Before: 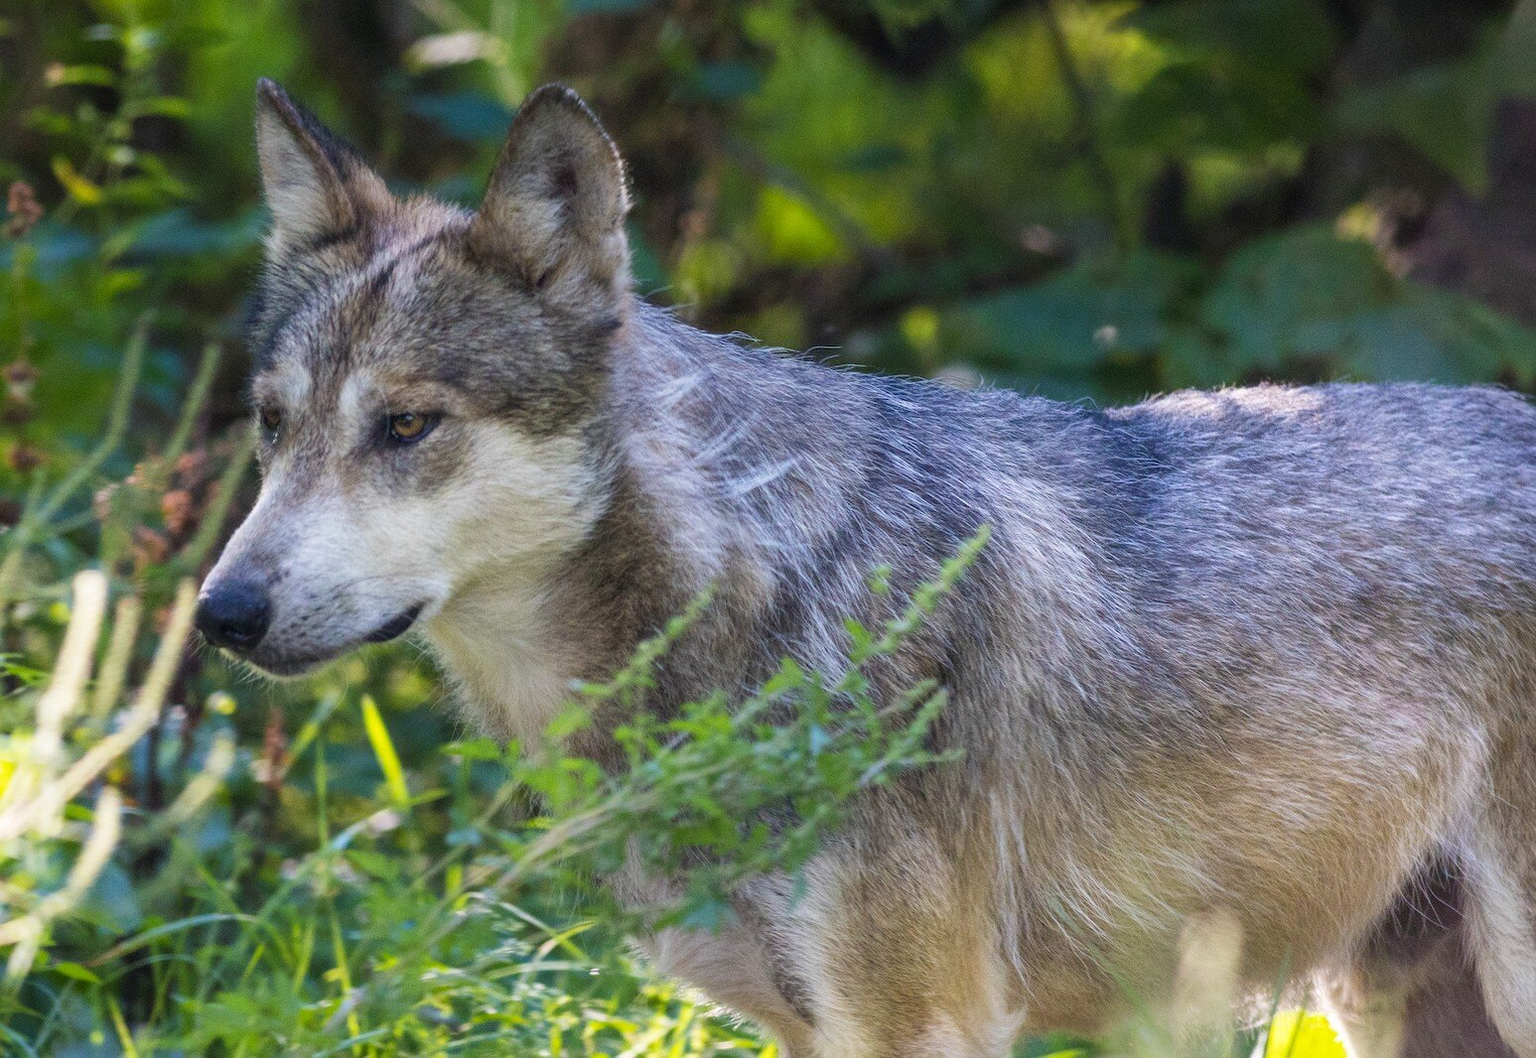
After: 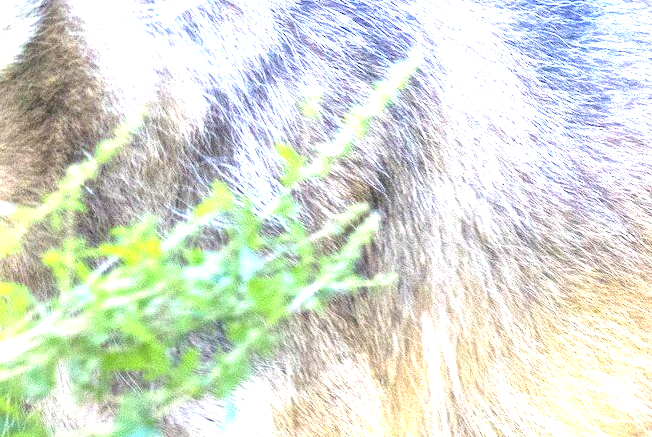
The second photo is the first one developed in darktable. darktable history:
exposure: exposure 2.25 EV, compensate highlight preservation false
crop: left 37.221%, top 45.169%, right 20.63%, bottom 13.777%
